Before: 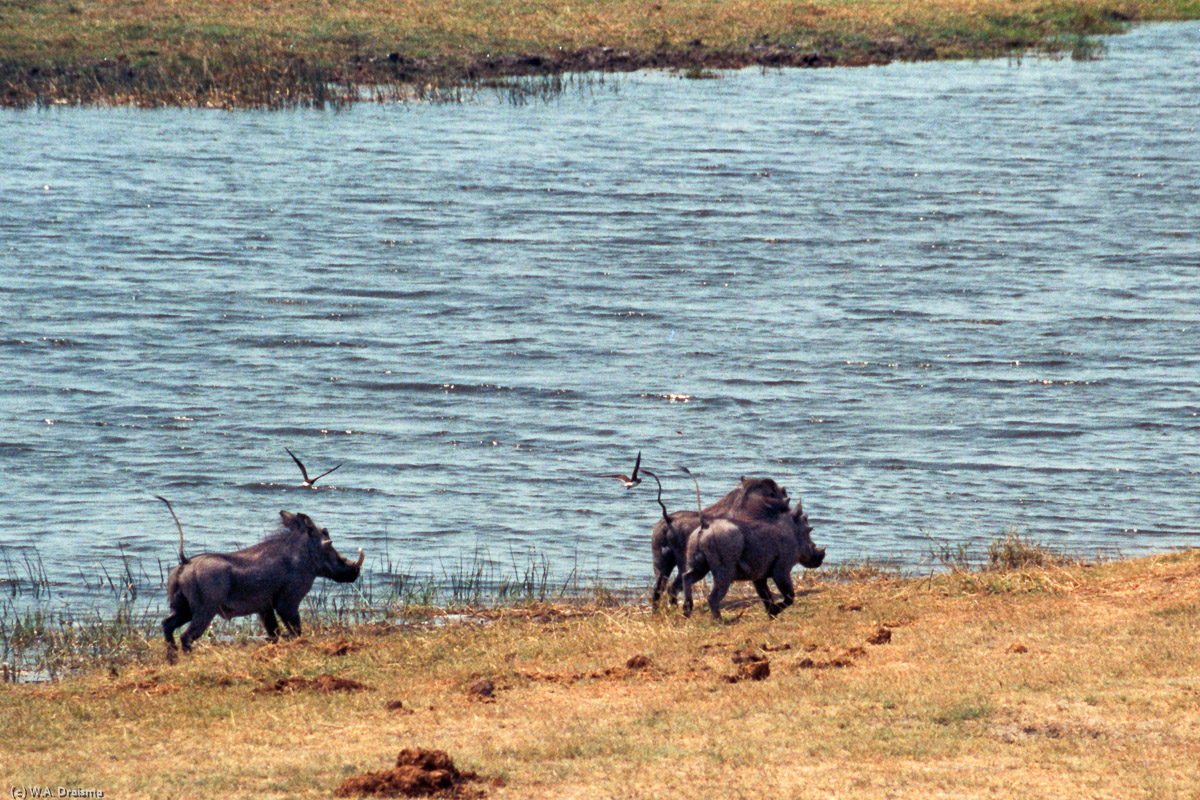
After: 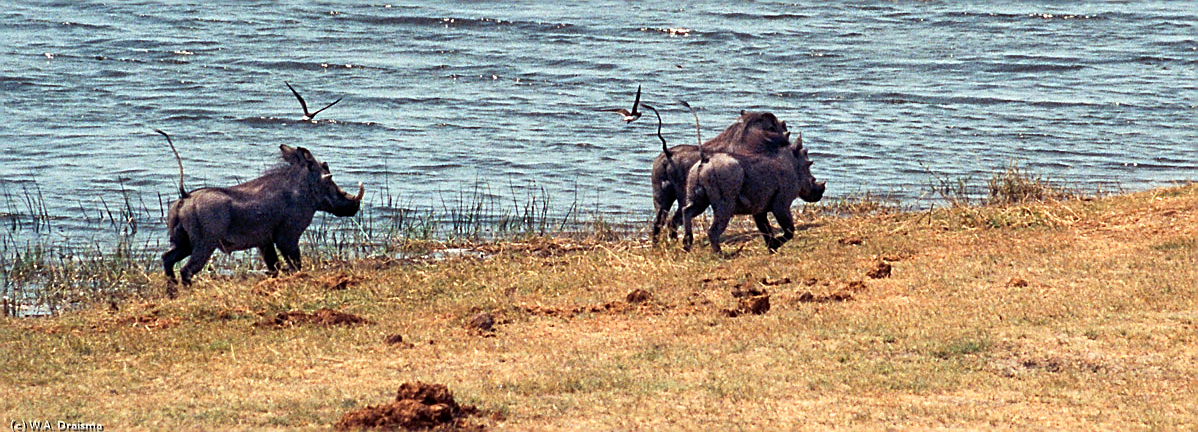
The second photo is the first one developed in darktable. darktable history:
crop and rotate: top 45.895%, right 0.105%
sharpen: radius 1.419, amount 1.236, threshold 0.809
